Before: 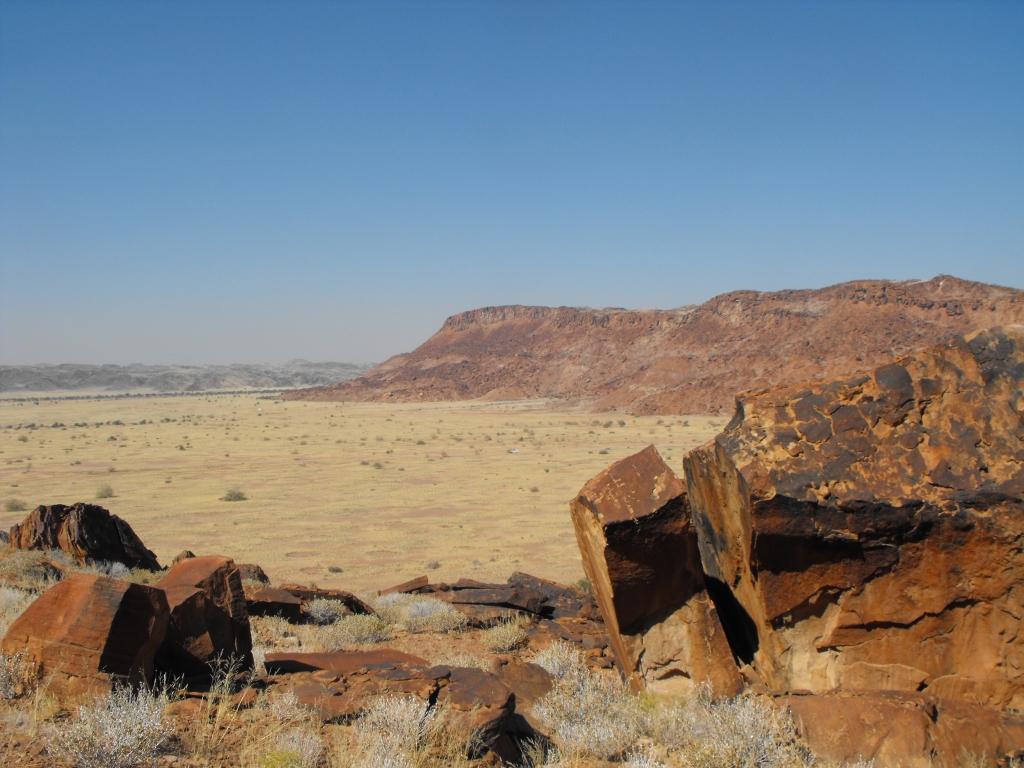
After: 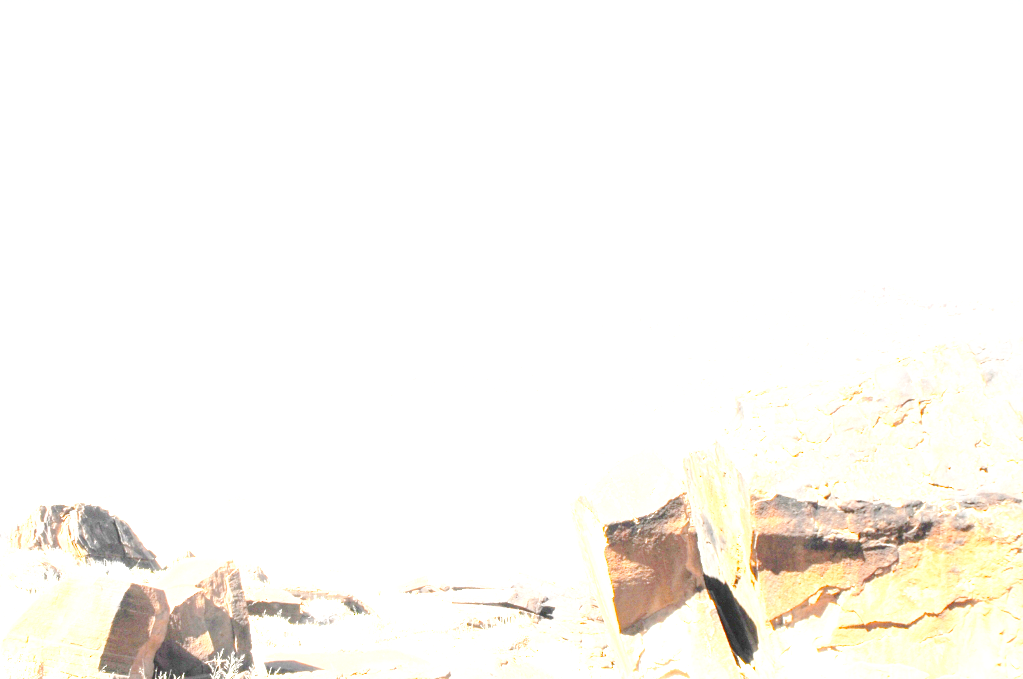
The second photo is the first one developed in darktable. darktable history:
crop and rotate: top 0%, bottom 11.49%
base curve: curves: ch0 [(0, 0) (0.028, 0.03) (0.121, 0.232) (0.46, 0.748) (0.859, 0.968) (1, 1)], preserve colors none
tone curve: curves: ch0 [(0, 0) (0.003, 0.054) (0.011, 0.058) (0.025, 0.069) (0.044, 0.087) (0.069, 0.1) (0.1, 0.123) (0.136, 0.152) (0.177, 0.183) (0.224, 0.234) (0.277, 0.291) (0.335, 0.367) (0.399, 0.441) (0.468, 0.524) (0.543, 0.6) (0.623, 0.673) (0.709, 0.744) (0.801, 0.812) (0.898, 0.89) (1, 1)], preserve colors none
exposure: black level correction 0, exposure 4 EV, compensate exposure bias true, compensate highlight preservation false
levels: levels [0, 0.478, 1]
